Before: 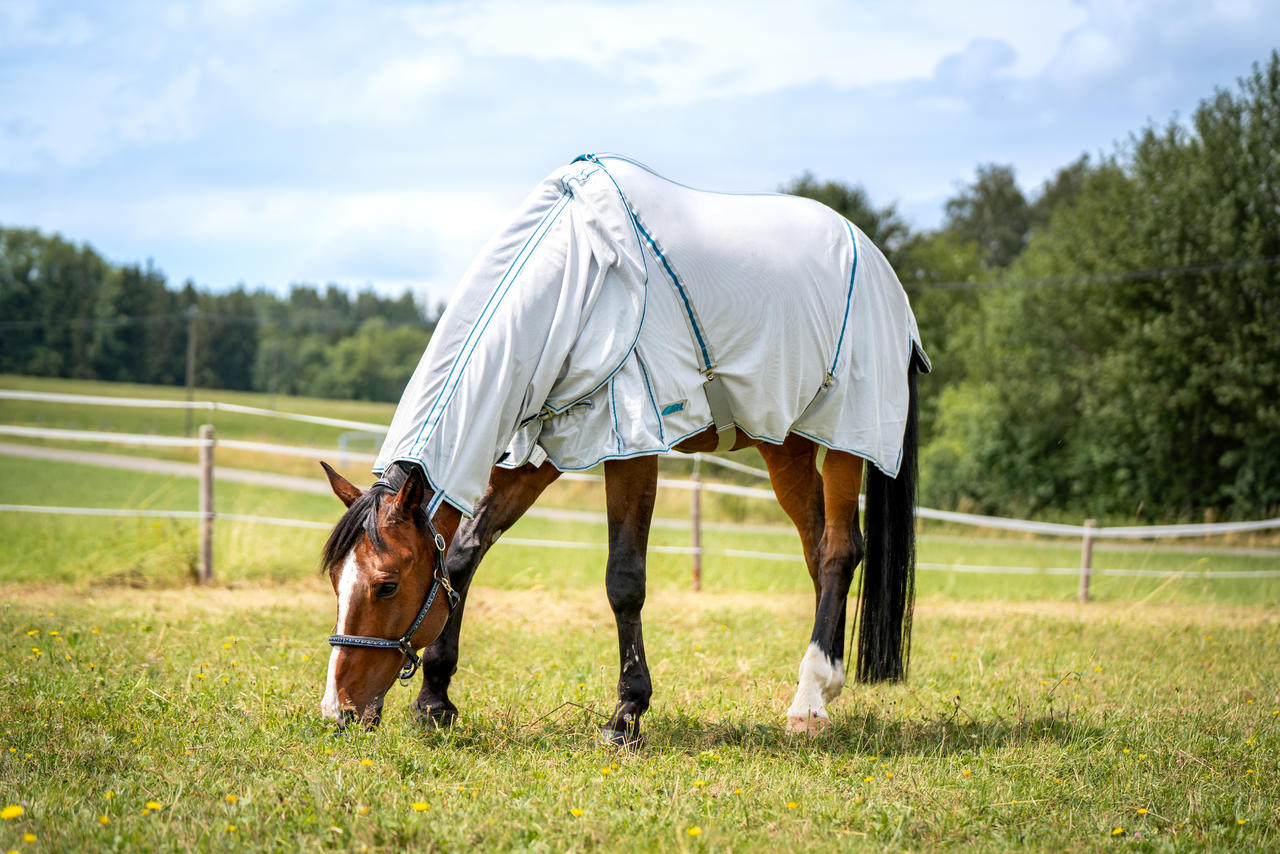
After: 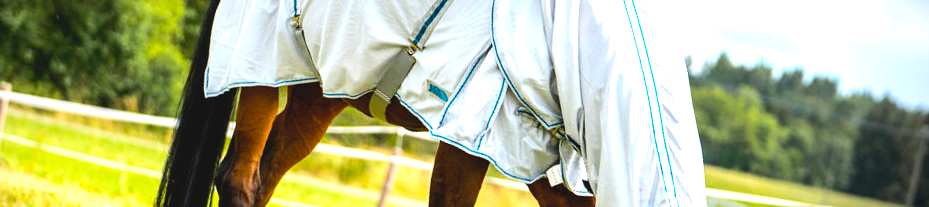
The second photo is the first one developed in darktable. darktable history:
contrast brightness saturation: contrast -0.1, brightness 0.05, saturation 0.08
crop and rotate: angle 16.12°, top 30.835%, bottom 35.653%
vignetting: center (-0.15, 0.013)
color balance rgb: perceptual saturation grading › global saturation 20%, global vibrance 20%
tone equalizer: -8 EV -1.08 EV, -7 EV -1.01 EV, -6 EV -0.867 EV, -5 EV -0.578 EV, -3 EV 0.578 EV, -2 EV 0.867 EV, -1 EV 1.01 EV, +0 EV 1.08 EV, edges refinement/feathering 500, mask exposure compensation -1.57 EV, preserve details no
